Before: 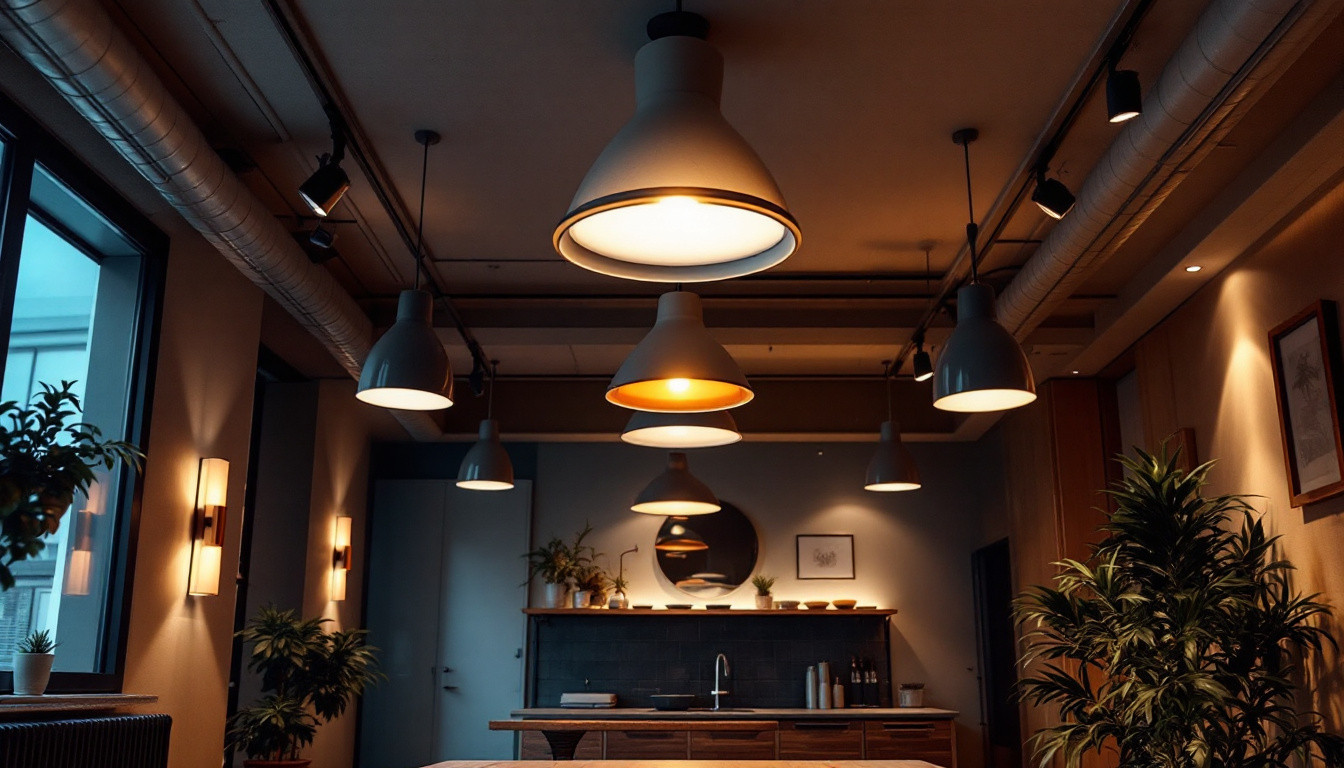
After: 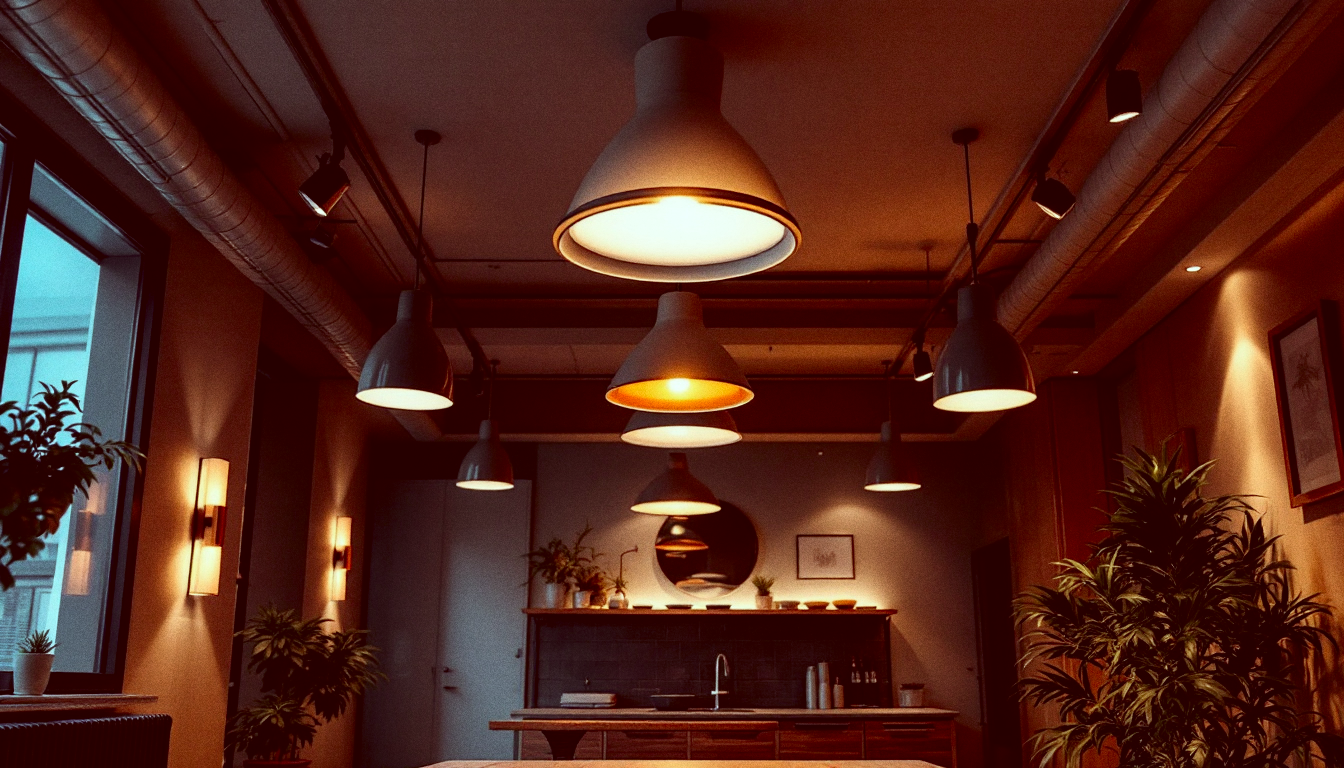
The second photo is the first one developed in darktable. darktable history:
grain: coarseness 0.09 ISO
color correction: highlights a* -7.23, highlights b* -0.161, shadows a* 20.08, shadows b* 11.73
